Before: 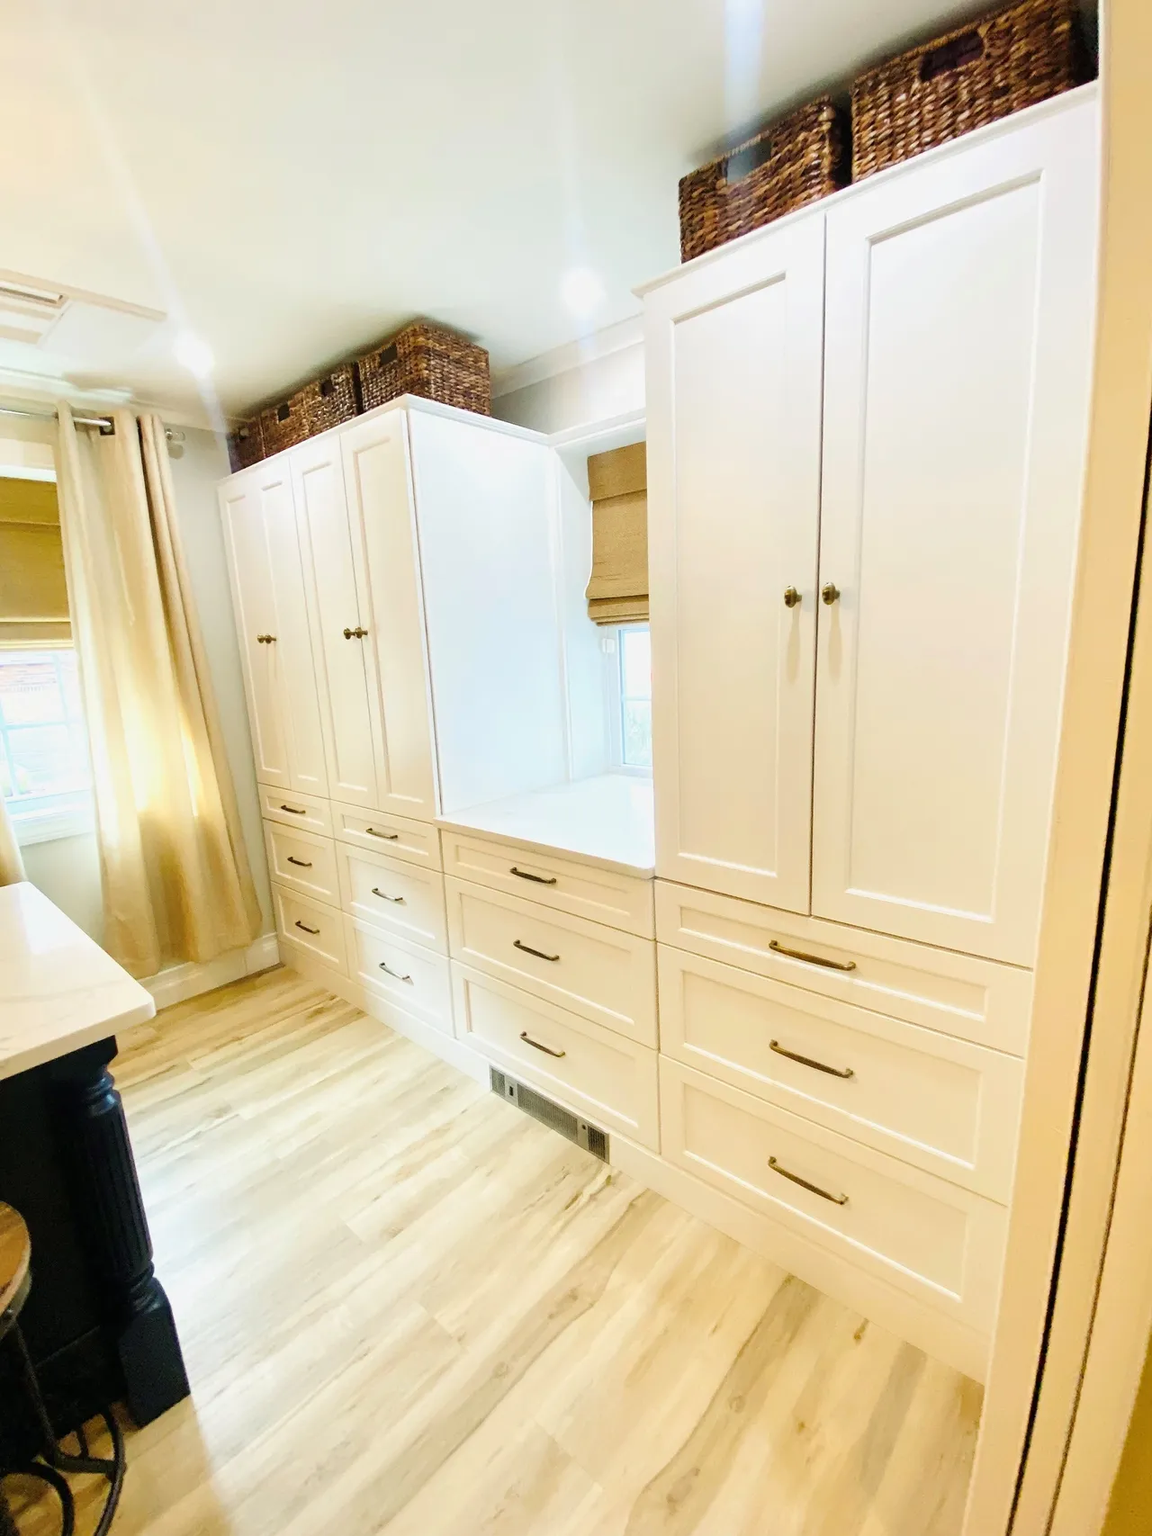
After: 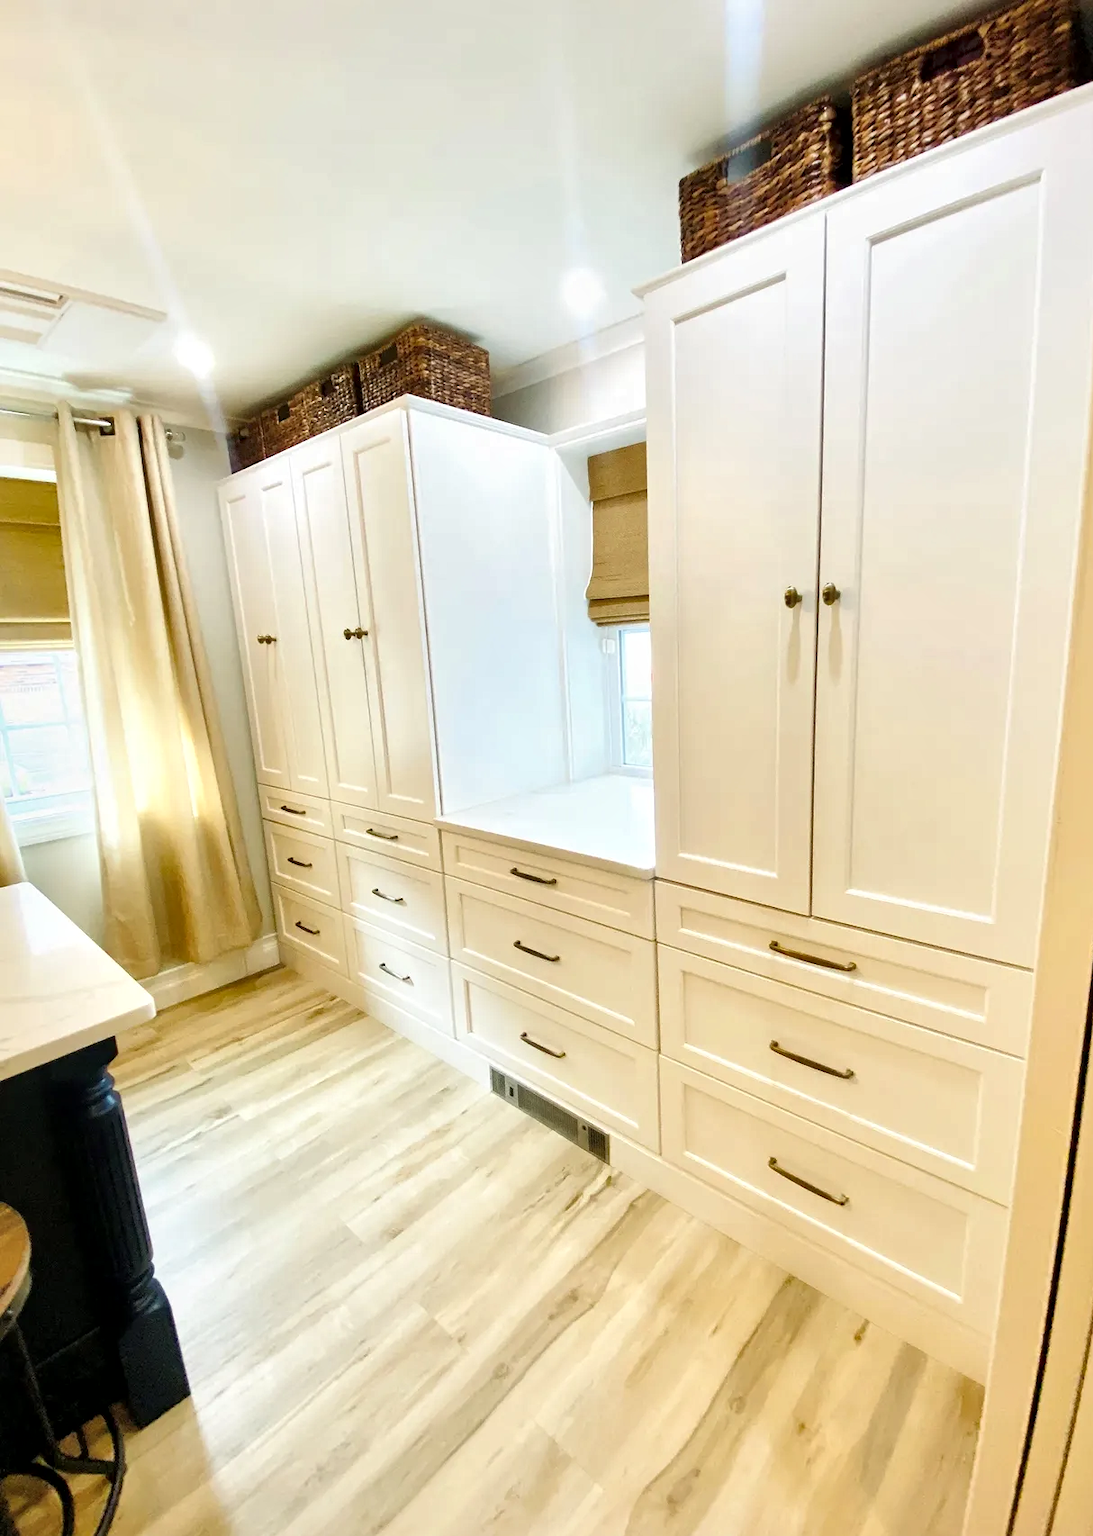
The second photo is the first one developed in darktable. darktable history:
crop and rotate: left 0%, right 5.089%
local contrast: mode bilateral grid, contrast 24, coarseness 60, detail 152%, midtone range 0.2
